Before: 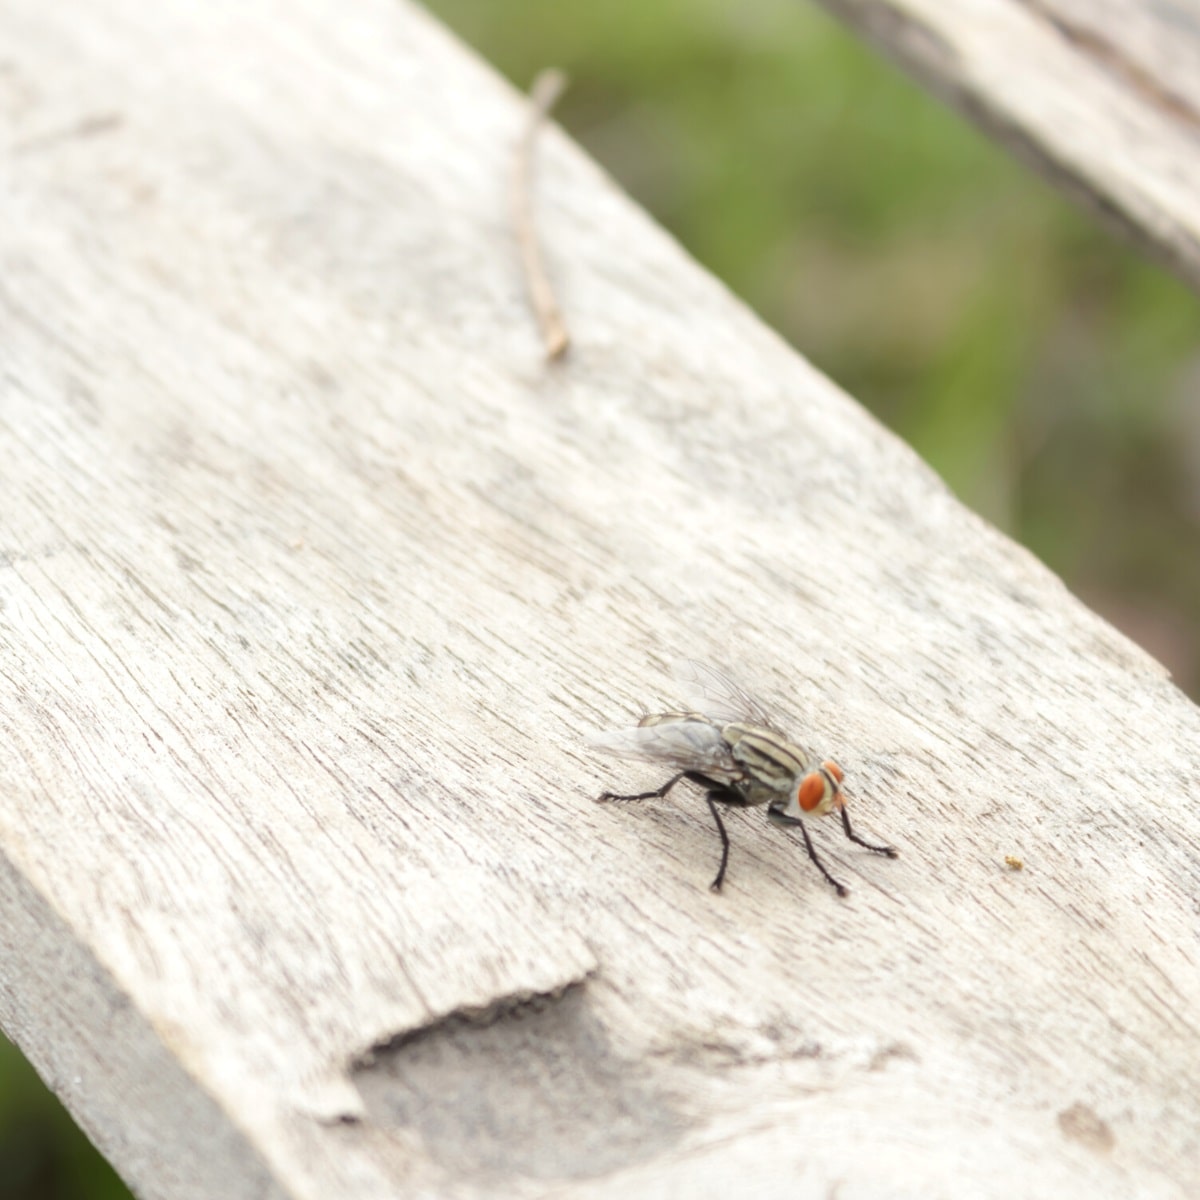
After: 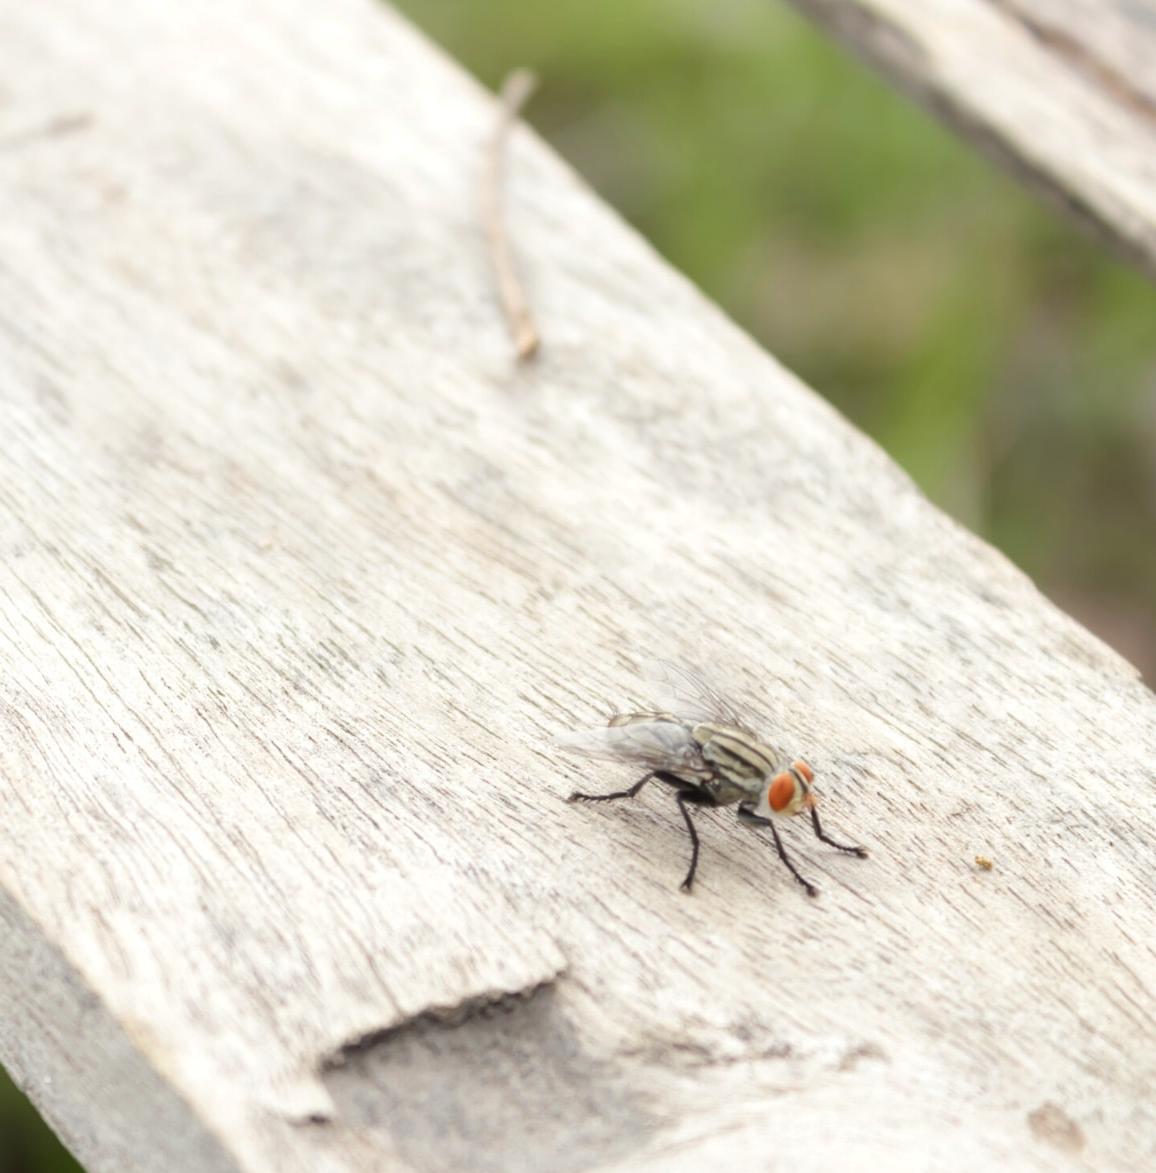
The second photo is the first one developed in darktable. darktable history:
crop and rotate: left 2.536%, right 1.107%, bottom 2.246%
